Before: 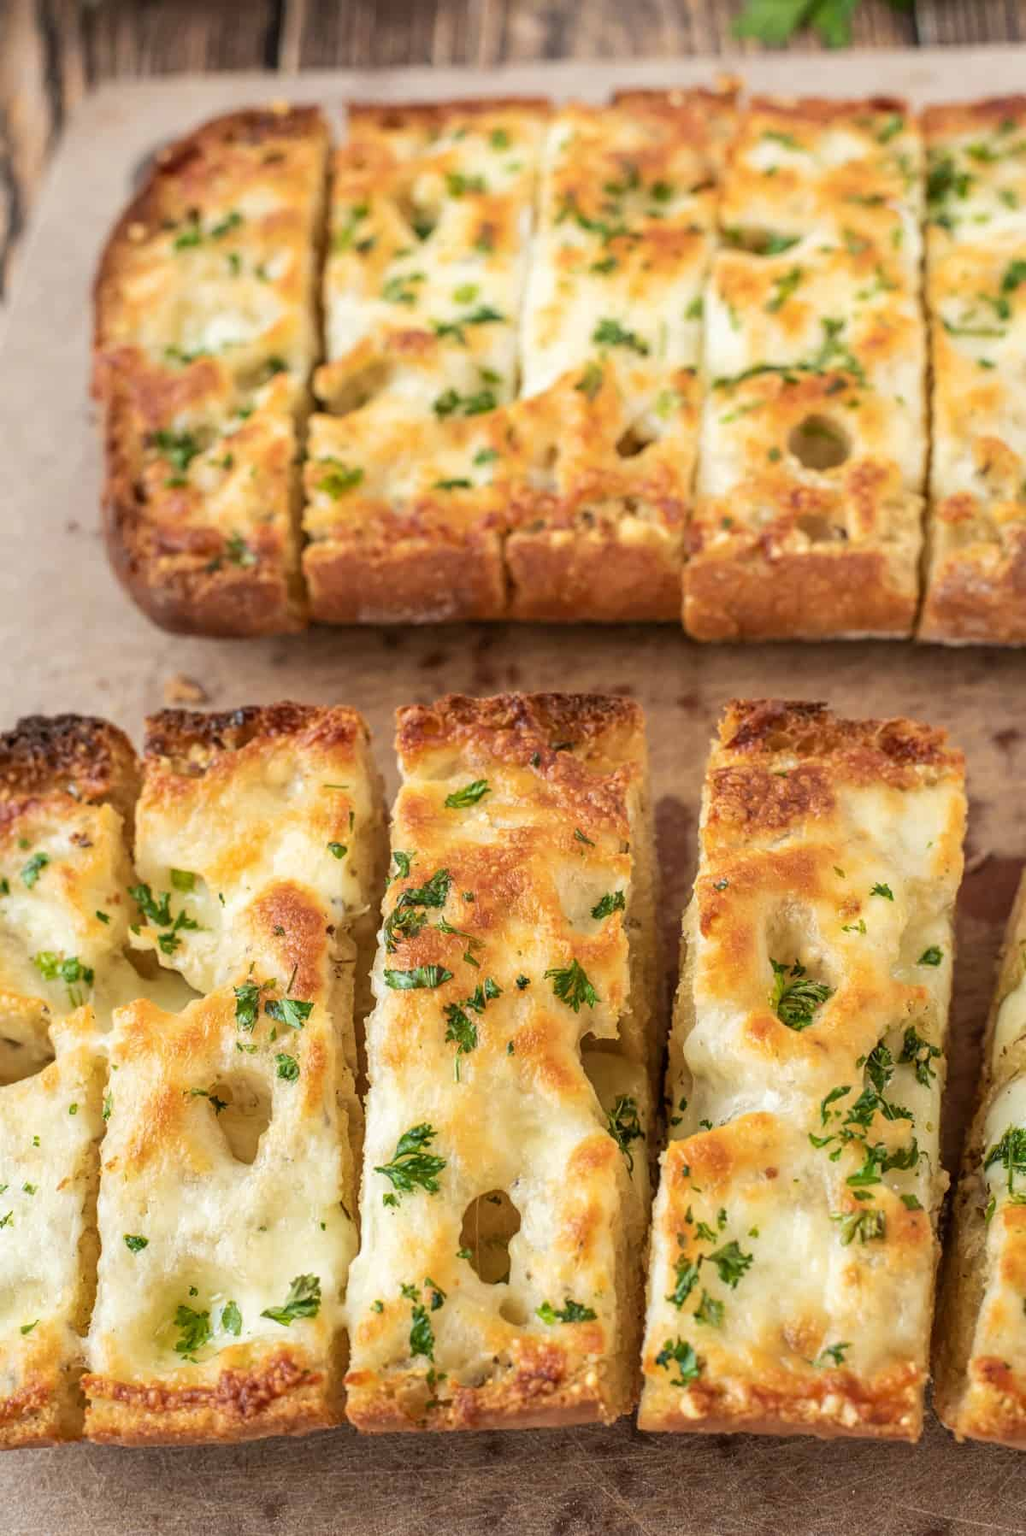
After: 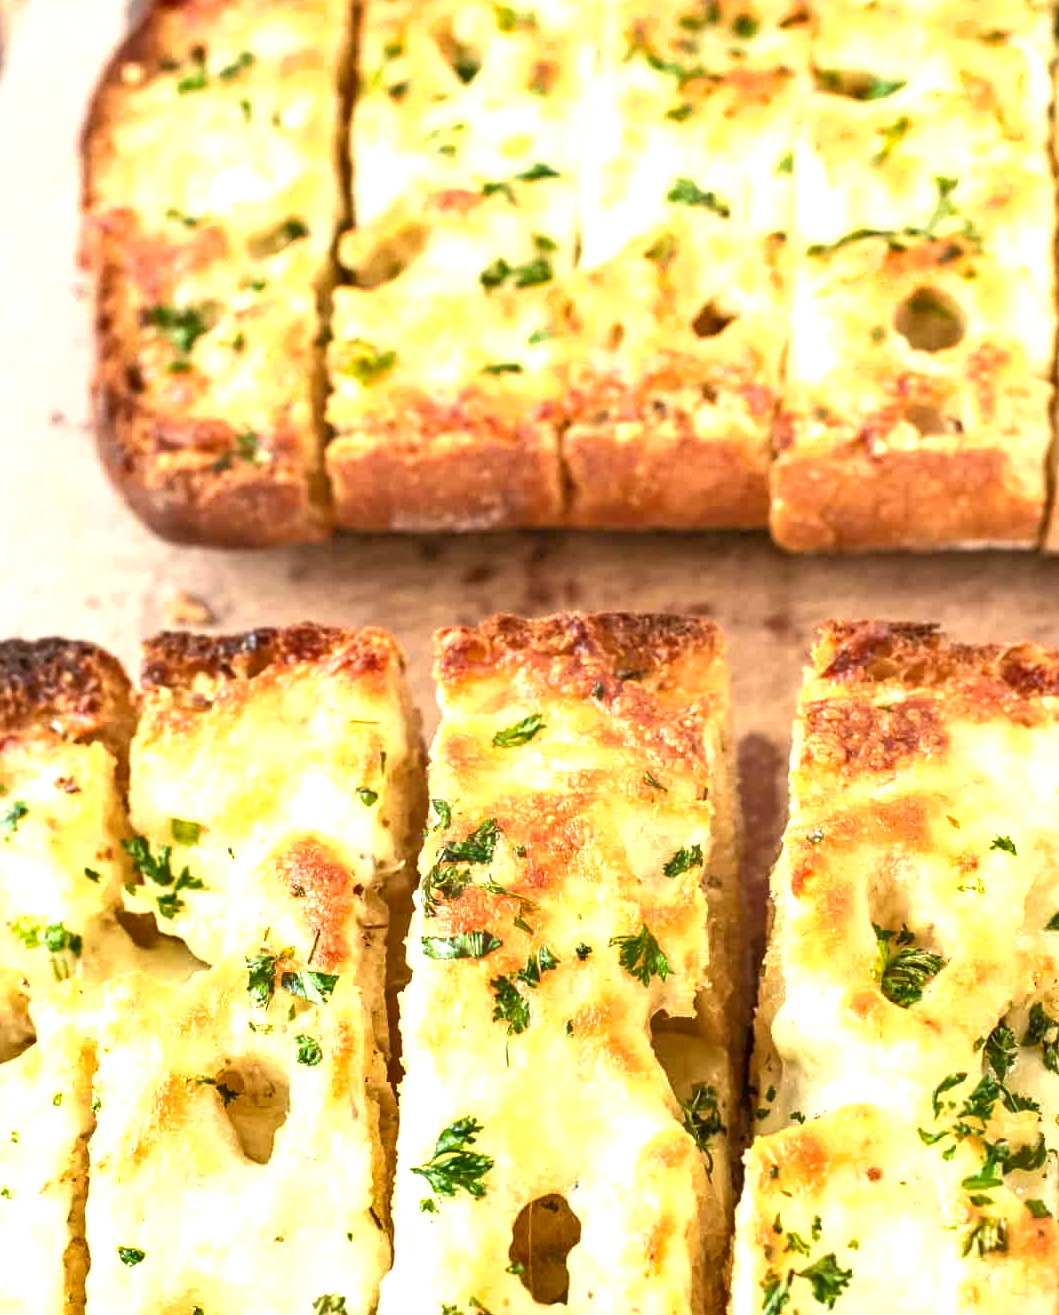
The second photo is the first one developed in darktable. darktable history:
crop and rotate: left 2.389%, top 11.036%, right 9.347%, bottom 15.777%
exposure: black level correction 0, exposure 1.2 EV, compensate exposure bias true, compensate highlight preservation false
shadows and highlights: shadows 29.57, highlights -30.33, low approximation 0.01, soften with gaussian
